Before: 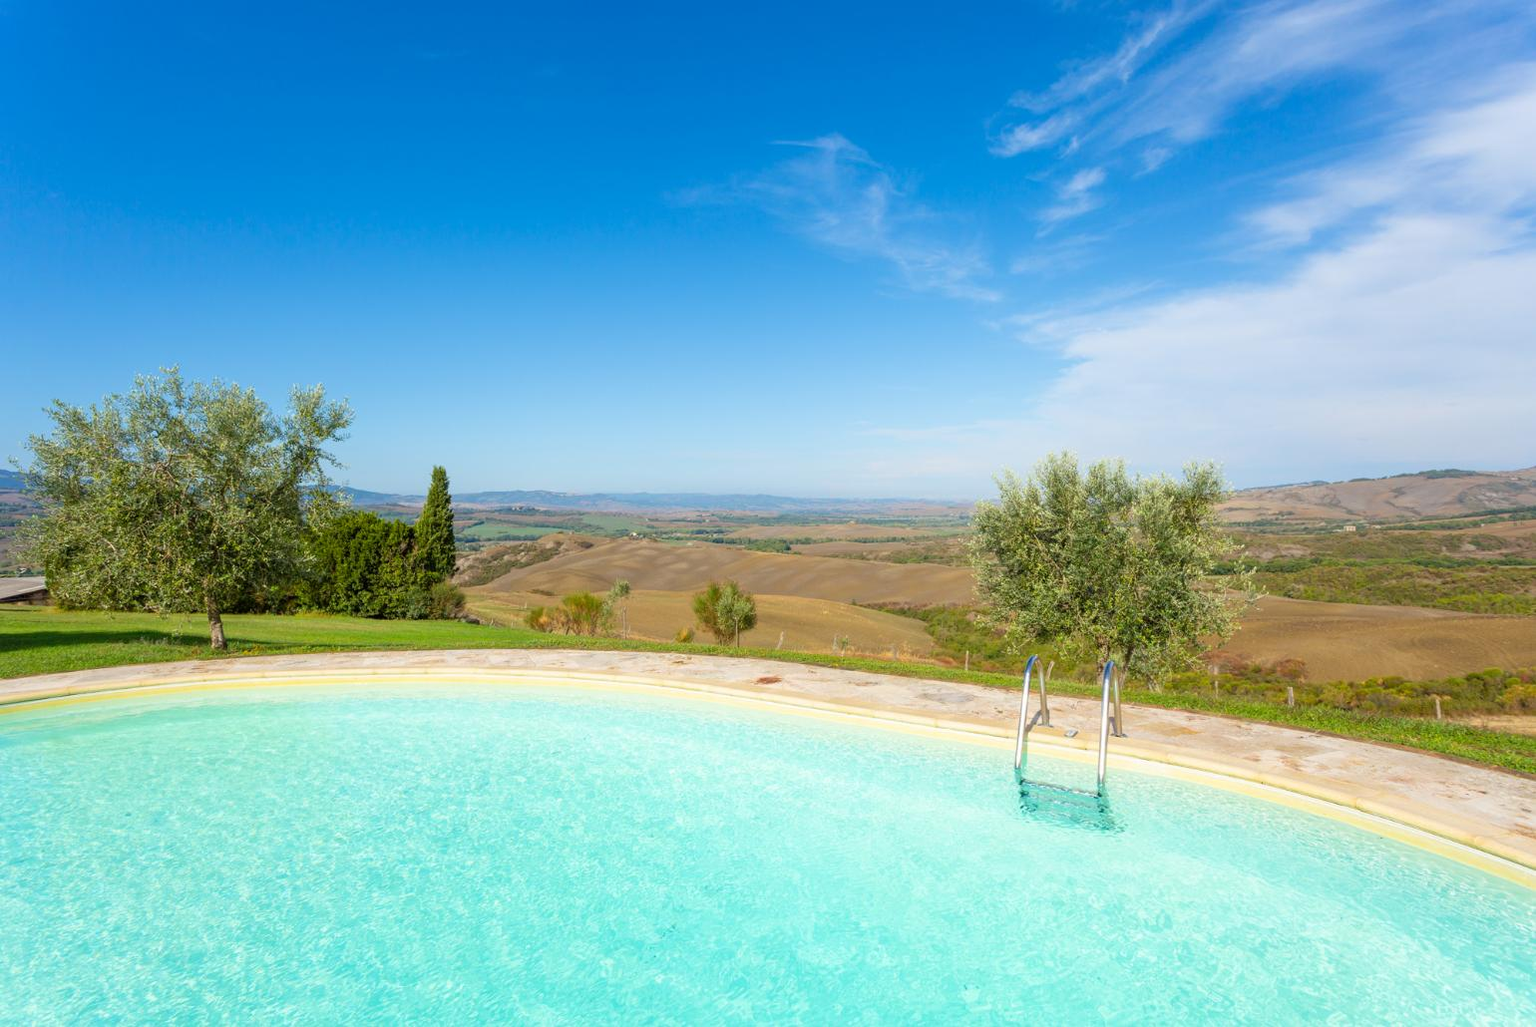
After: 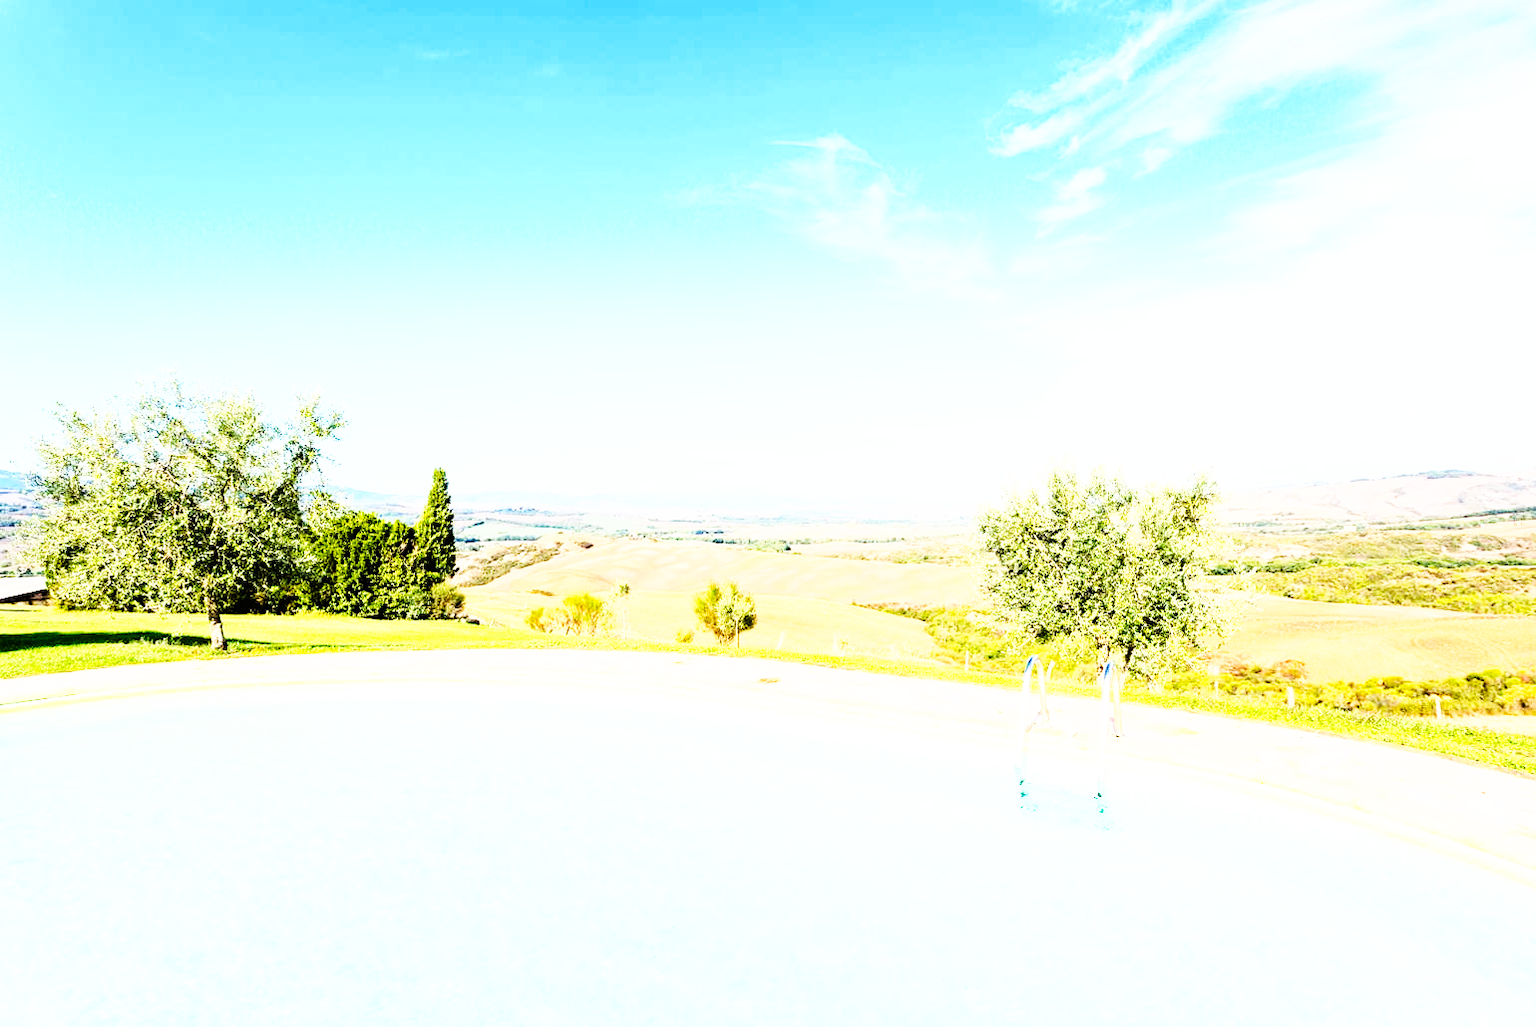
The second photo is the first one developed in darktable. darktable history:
haze removal: compatibility mode true, adaptive false
rgb curve: curves: ch0 [(0, 0) (0.21, 0.15) (0.24, 0.21) (0.5, 0.75) (0.75, 0.96) (0.89, 0.99) (1, 1)]; ch1 [(0, 0.02) (0.21, 0.13) (0.25, 0.2) (0.5, 0.67) (0.75, 0.9) (0.89, 0.97) (1, 1)]; ch2 [(0, 0.02) (0.21, 0.13) (0.25, 0.2) (0.5, 0.67) (0.75, 0.9) (0.89, 0.97) (1, 1)], compensate middle gray true
base curve: curves: ch0 [(0, 0) (0.007, 0.004) (0.027, 0.03) (0.046, 0.07) (0.207, 0.54) (0.442, 0.872) (0.673, 0.972) (1, 1)], preserve colors none
